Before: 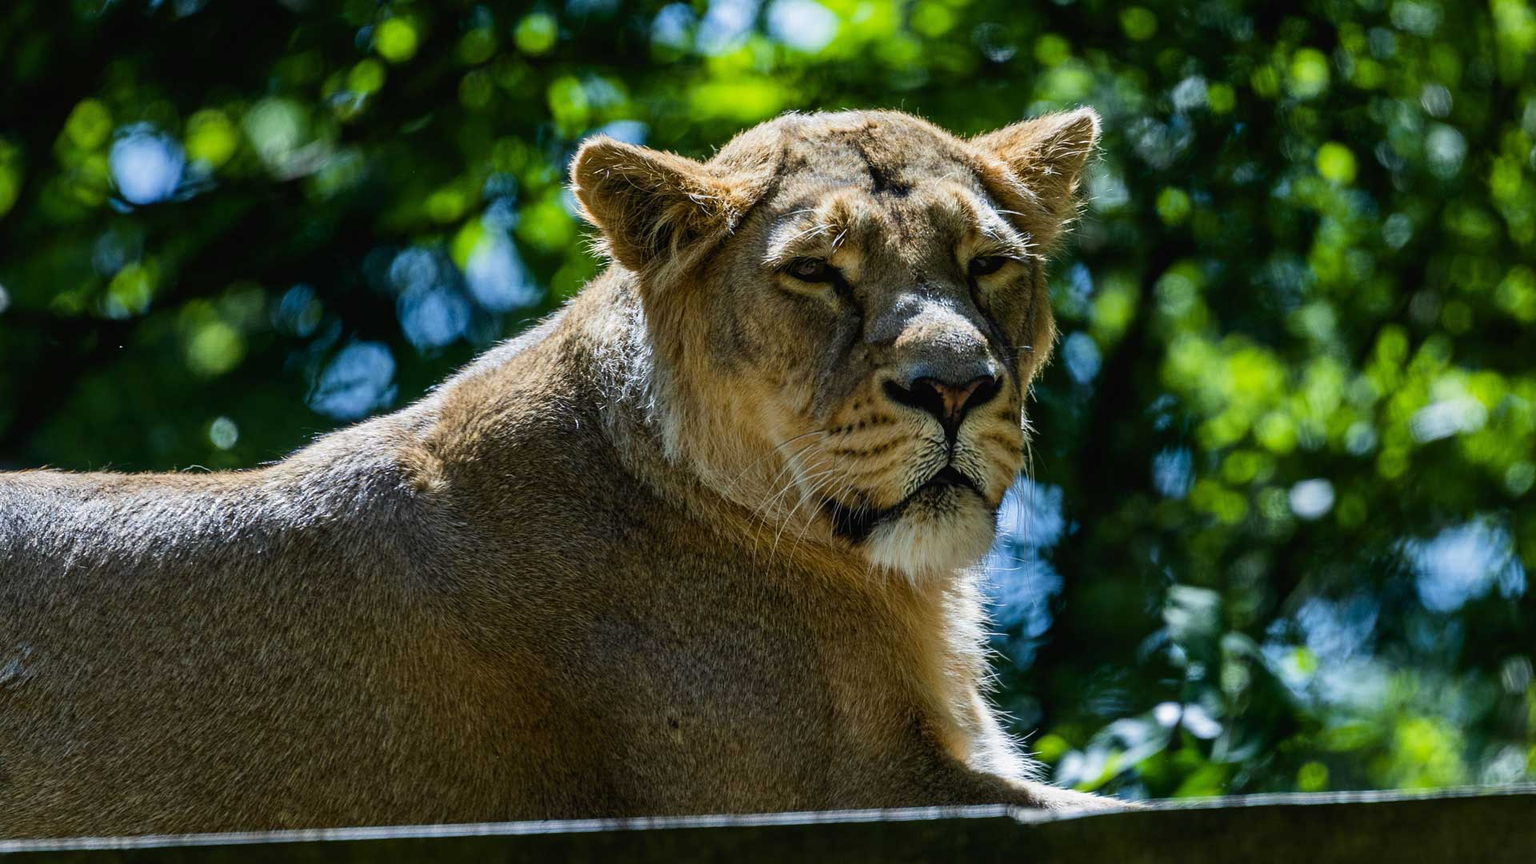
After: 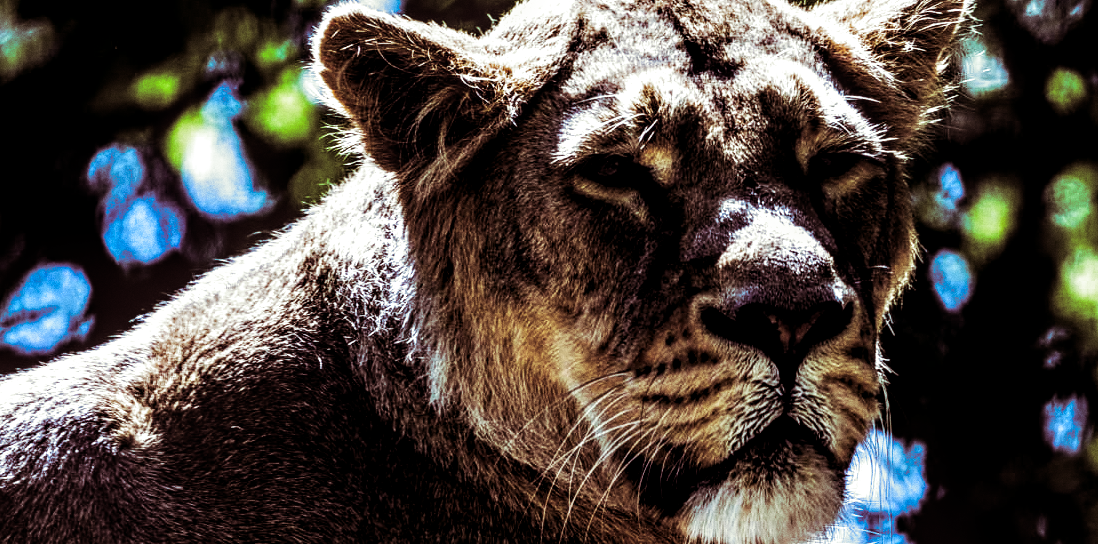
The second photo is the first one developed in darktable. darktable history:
filmic rgb: black relative exposure -6.43 EV, white relative exposure 2.43 EV, threshold 3 EV, hardness 5.27, latitude 0.1%, contrast 1.425, highlights saturation mix 2%, preserve chrominance no, color science v5 (2021), contrast in shadows safe, contrast in highlights safe, enable highlight reconstruction true
white balance: red 0.982, blue 1.018
tone equalizer: -8 EV -0.75 EV, -7 EV -0.7 EV, -6 EV -0.6 EV, -5 EV -0.4 EV, -3 EV 0.4 EV, -2 EV 0.6 EV, -1 EV 0.7 EV, +0 EV 0.75 EV, edges refinement/feathering 500, mask exposure compensation -1.57 EV, preserve details no
grain: coarseness 0.09 ISO
color calibration: illuminant as shot in camera, x 0.358, y 0.373, temperature 4628.91 K
local contrast: highlights 59%, detail 145%
crop: left 20.932%, top 15.471%, right 21.848%, bottom 34.081%
split-toning: on, module defaults
